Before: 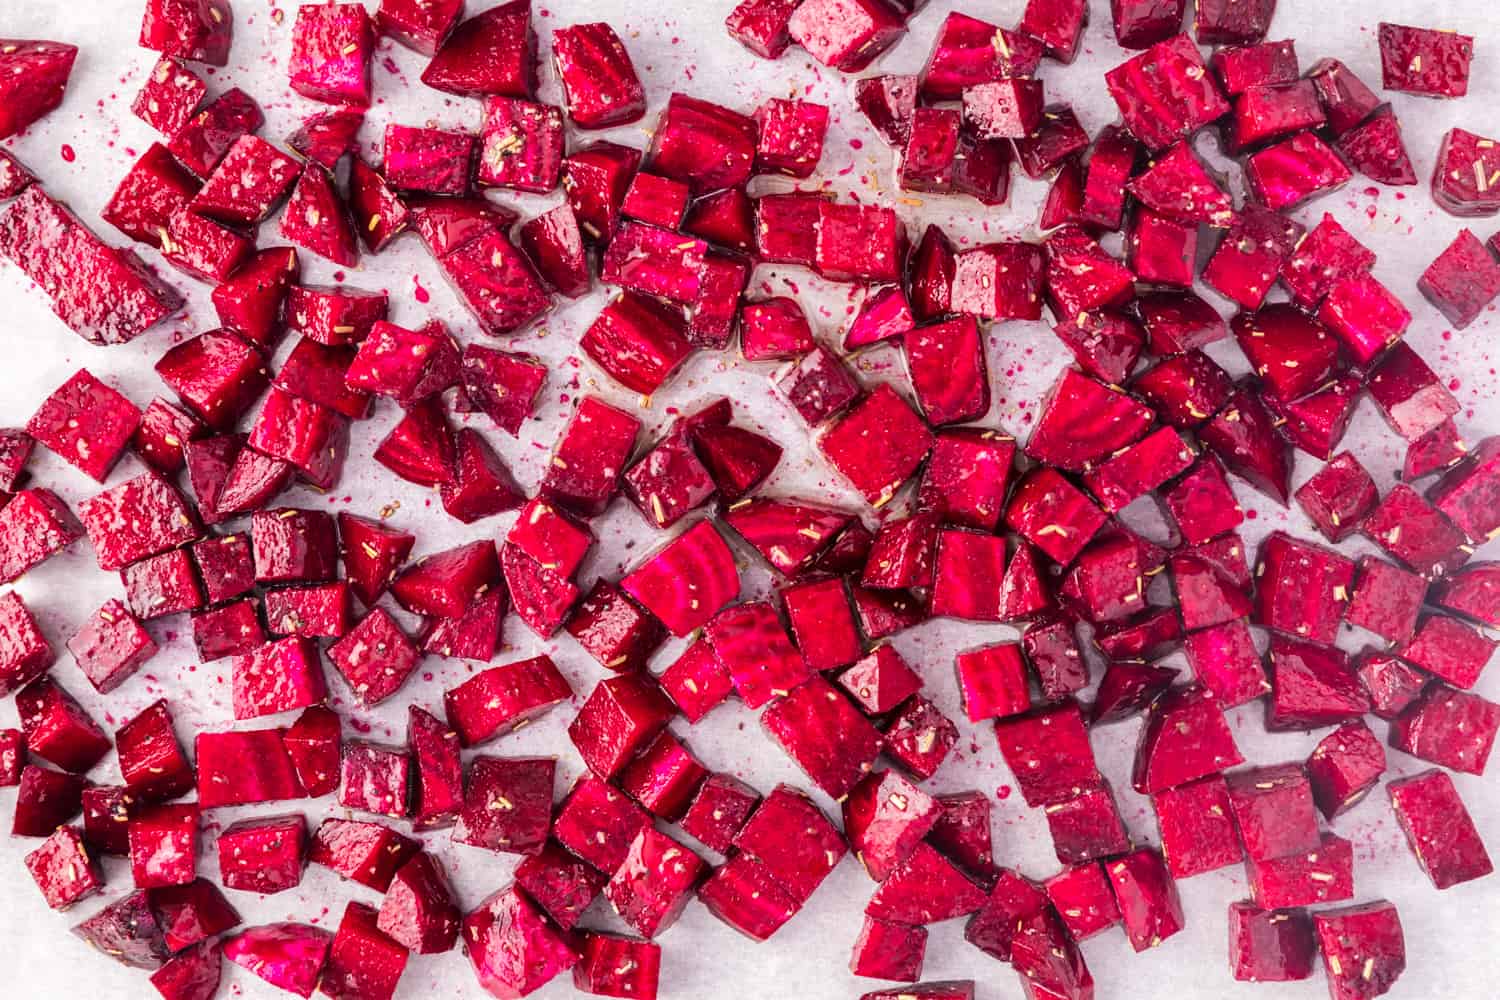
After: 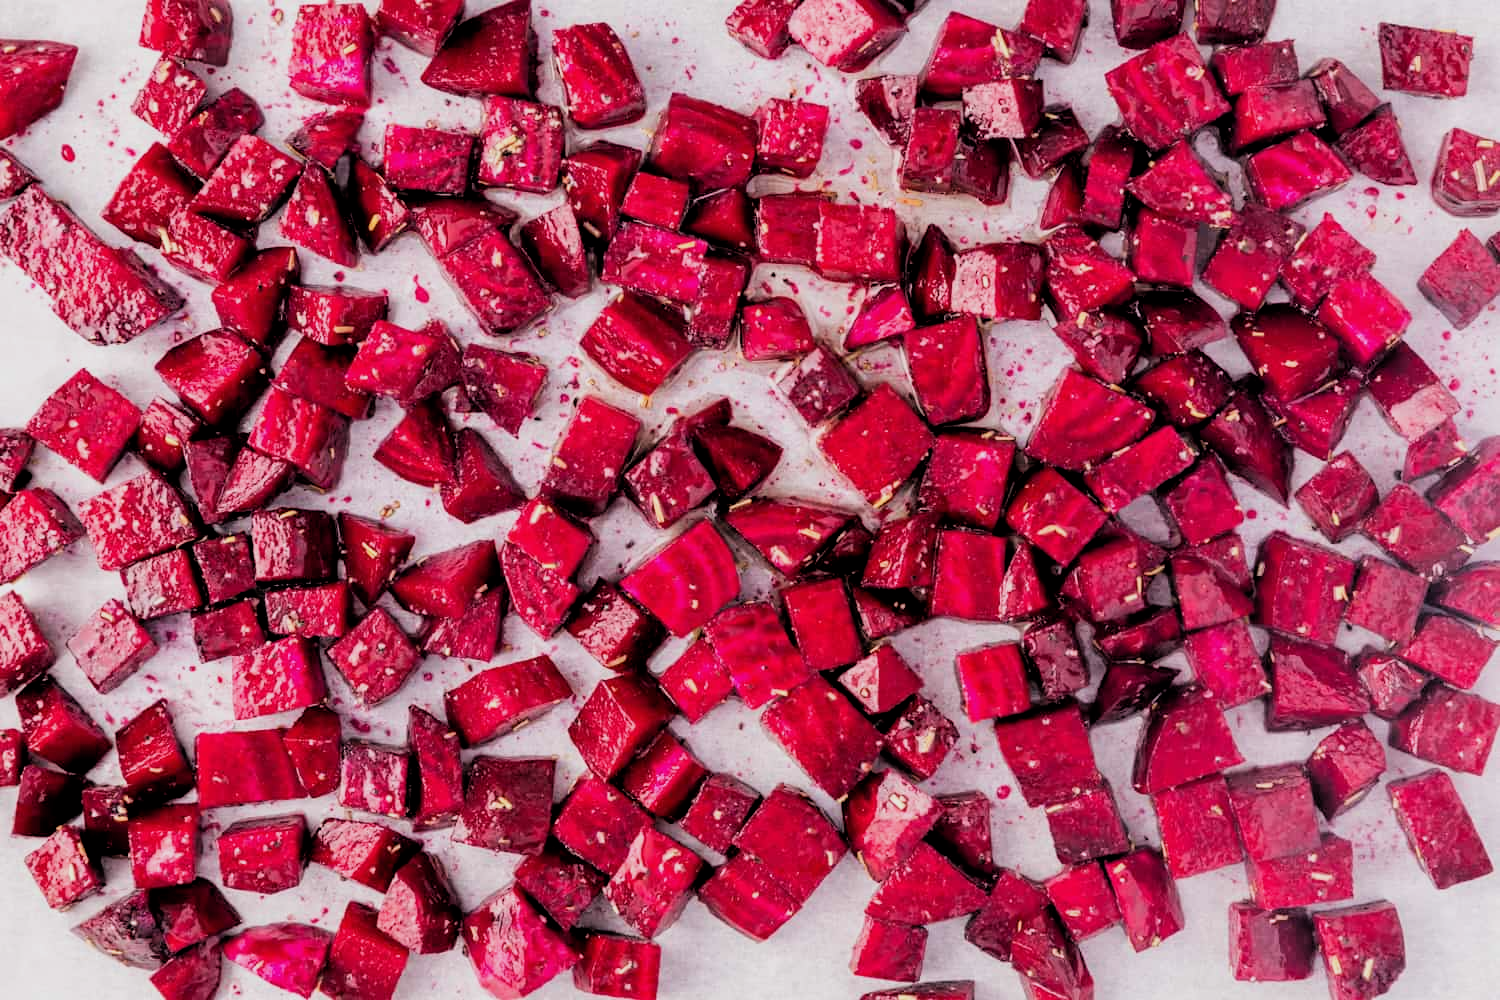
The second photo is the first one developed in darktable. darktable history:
filmic rgb: black relative exposure -3.36 EV, white relative exposure 3.46 EV, threshold 2.99 EV, hardness 2.37, contrast 1.103, enable highlight reconstruction true
